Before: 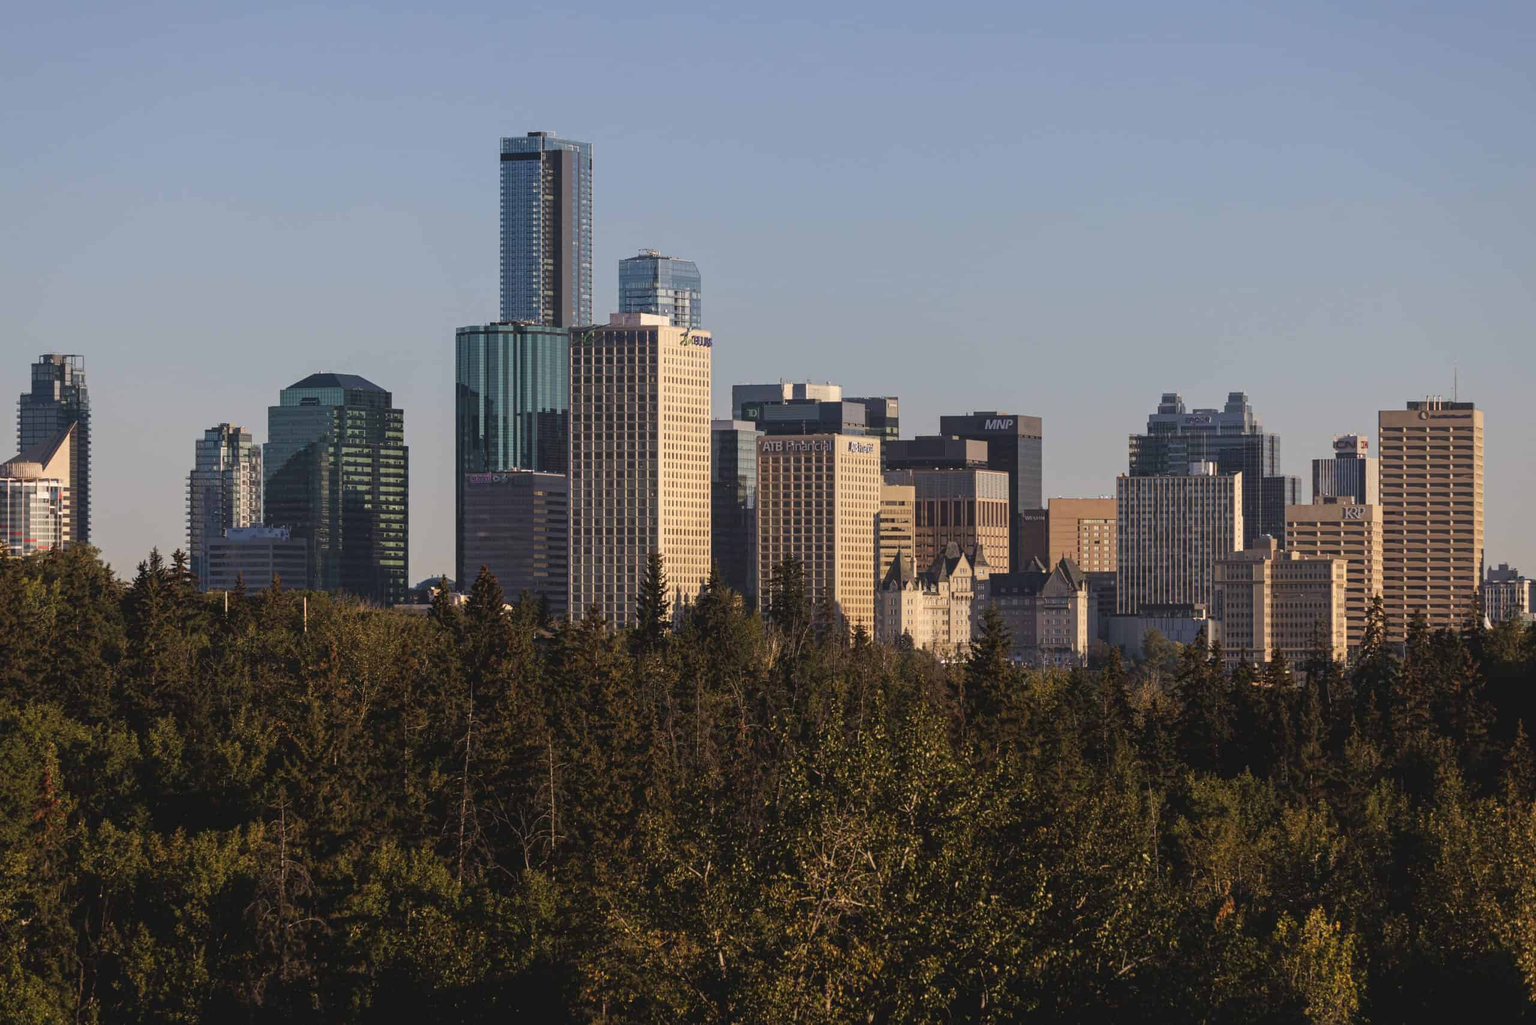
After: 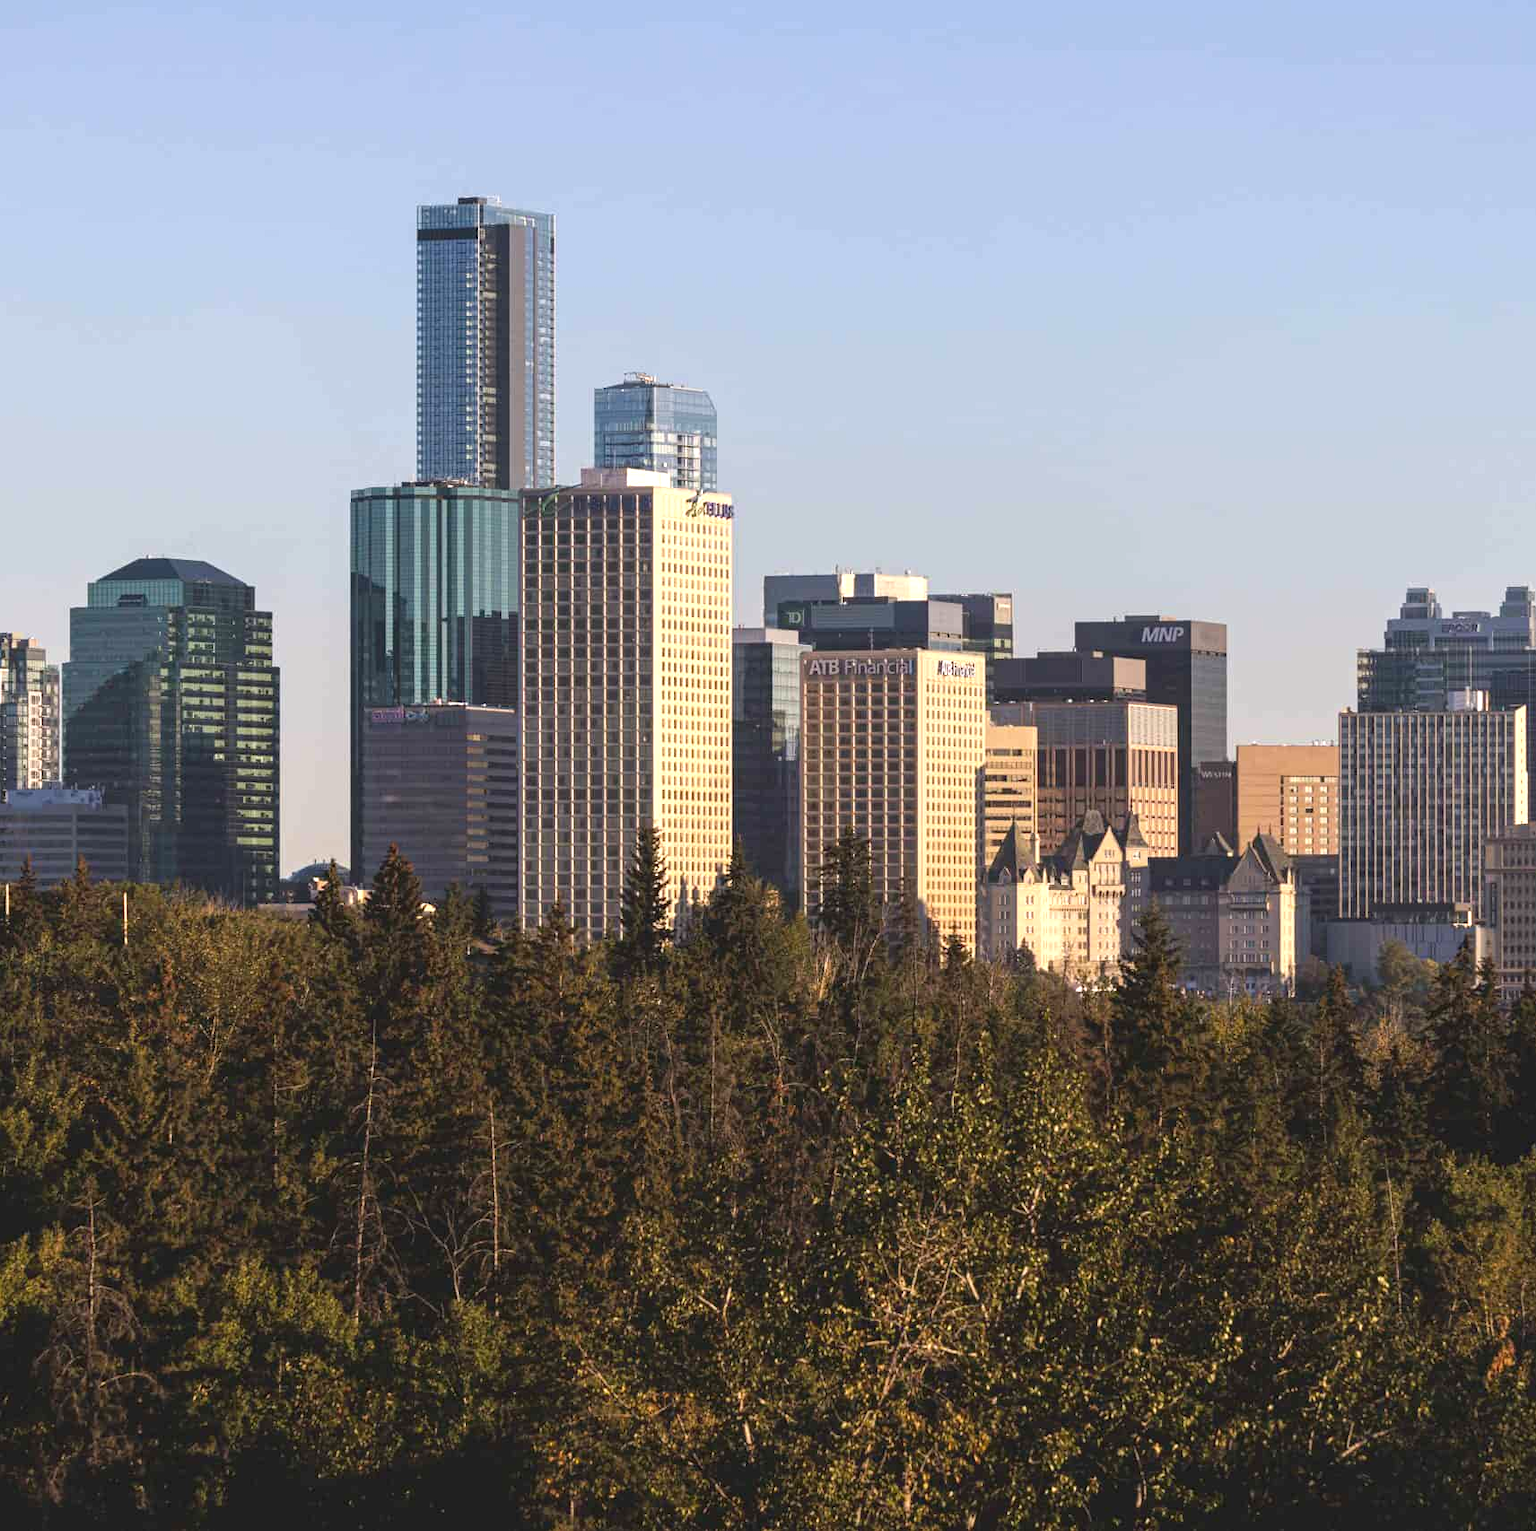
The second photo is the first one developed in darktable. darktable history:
exposure: exposure 0.775 EV, compensate exposure bias true, compensate highlight preservation false
crop and rotate: left 14.437%, right 18.651%
color balance rgb: highlights gain › luminance 0.818%, highlights gain › chroma 0.339%, highlights gain › hue 43.42°, perceptual saturation grading › global saturation -0.573%, global vibrance 14.495%
